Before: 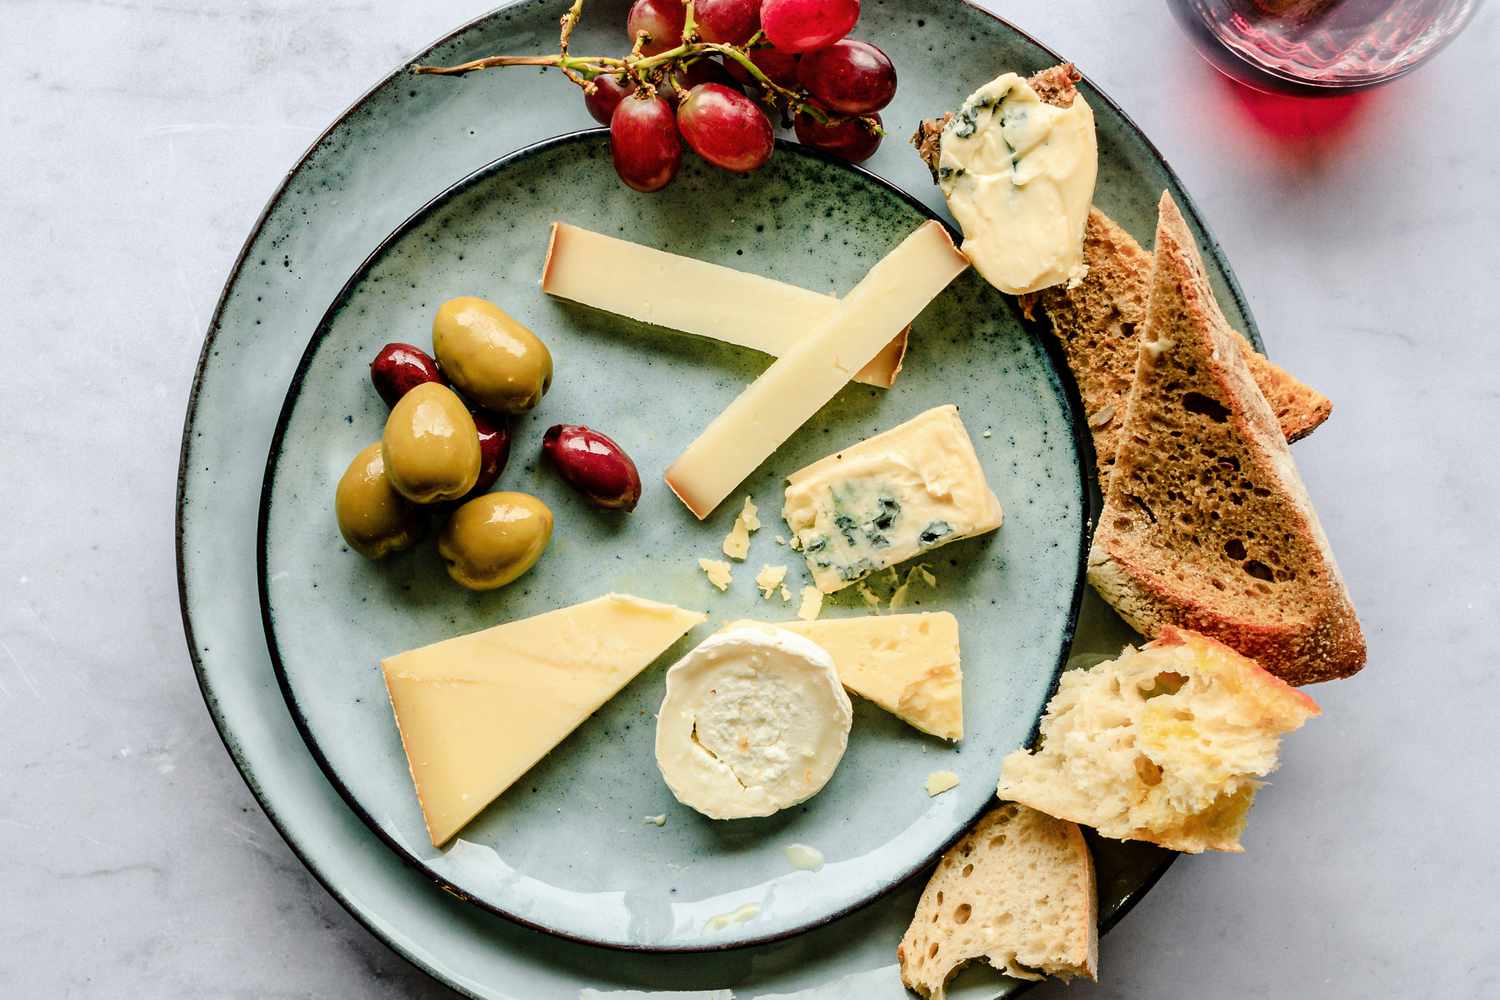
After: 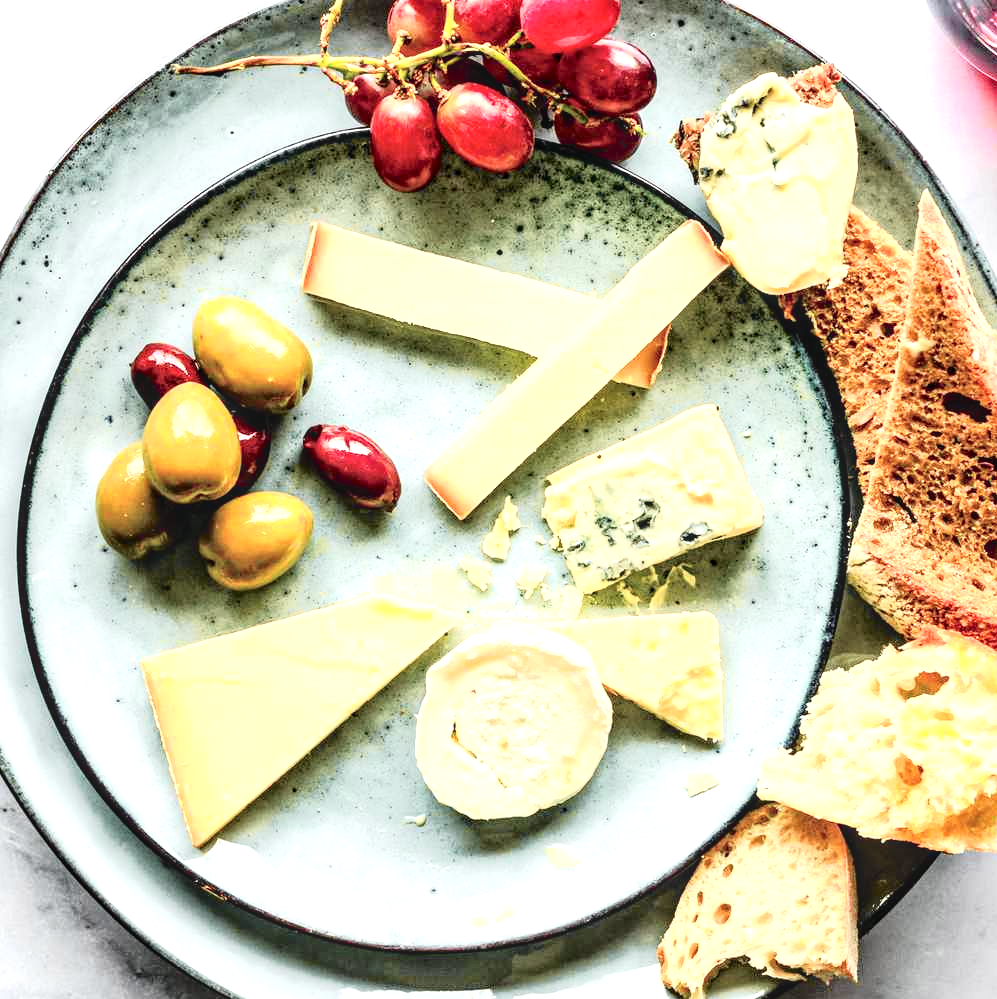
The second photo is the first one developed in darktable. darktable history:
crop and rotate: left 16.115%, right 17.415%
local contrast: on, module defaults
tone curve: curves: ch0 [(0, 0.009) (0.105, 0.08) (0.195, 0.18) (0.283, 0.316) (0.384, 0.434) (0.485, 0.531) (0.638, 0.69) (0.81, 0.872) (1, 0.977)]; ch1 [(0, 0) (0.161, 0.092) (0.35, 0.33) (0.379, 0.401) (0.456, 0.469) (0.502, 0.5) (0.525, 0.518) (0.586, 0.617) (0.635, 0.655) (1, 1)]; ch2 [(0, 0) (0.371, 0.362) (0.437, 0.437) (0.48, 0.49) (0.53, 0.515) (0.56, 0.571) (0.622, 0.606) (1, 1)], color space Lab, independent channels, preserve colors none
exposure: black level correction 0, exposure 1.106 EV, compensate highlight preservation false
